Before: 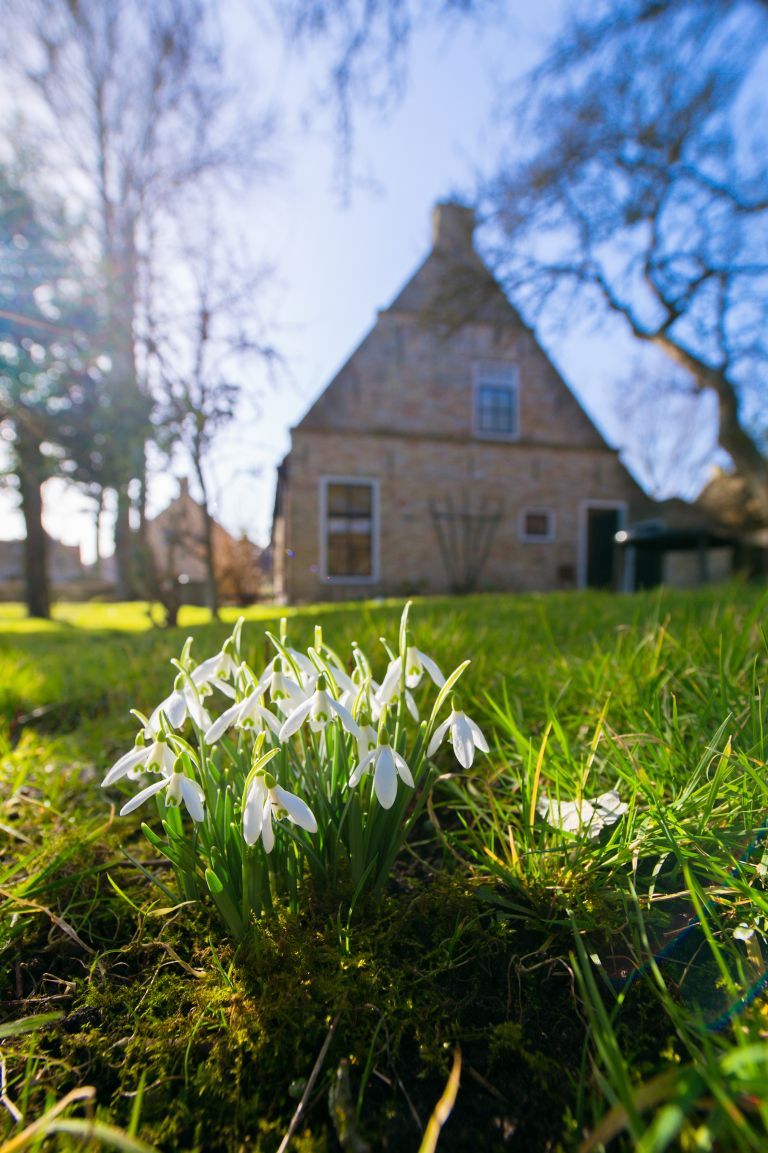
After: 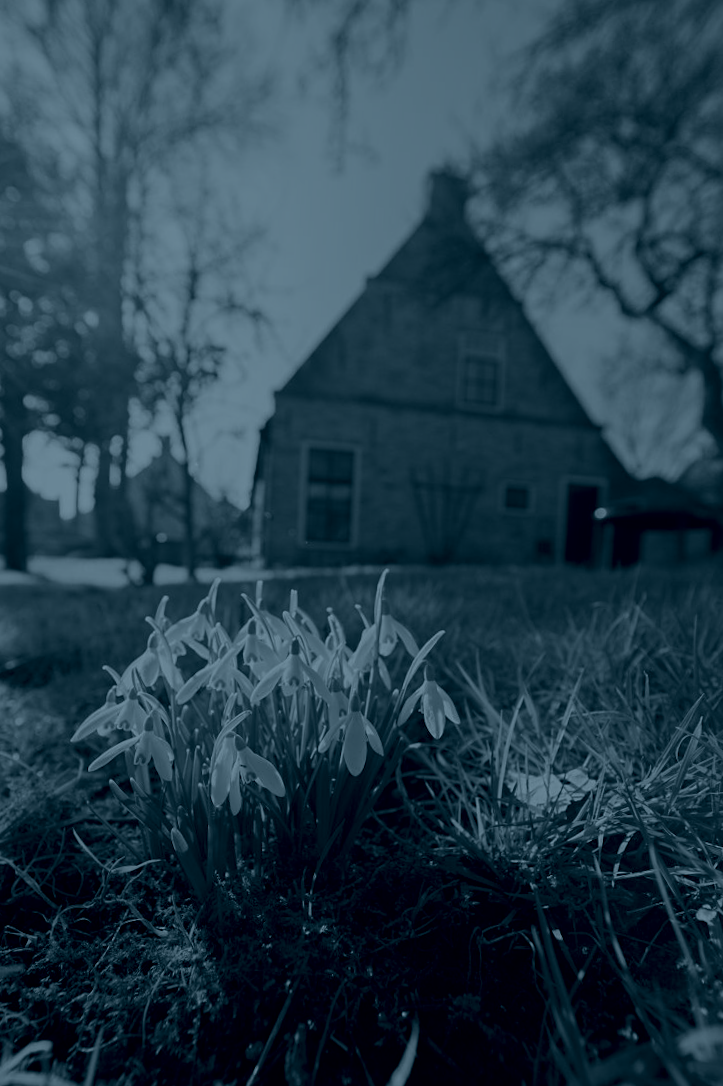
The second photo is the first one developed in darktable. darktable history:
colorize: hue 194.4°, saturation 29%, source mix 61.75%, lightness 3.98%, version 1
crop and rotate: angle -2.38°
sharpen: amount 0.2
color correction: highlights a* 5.59, highlights b* 5.24, saturation 0.68
color balance rgb: linear chroma grading › global chroma 15%, perceptual saturation grading › global saturation 30%
